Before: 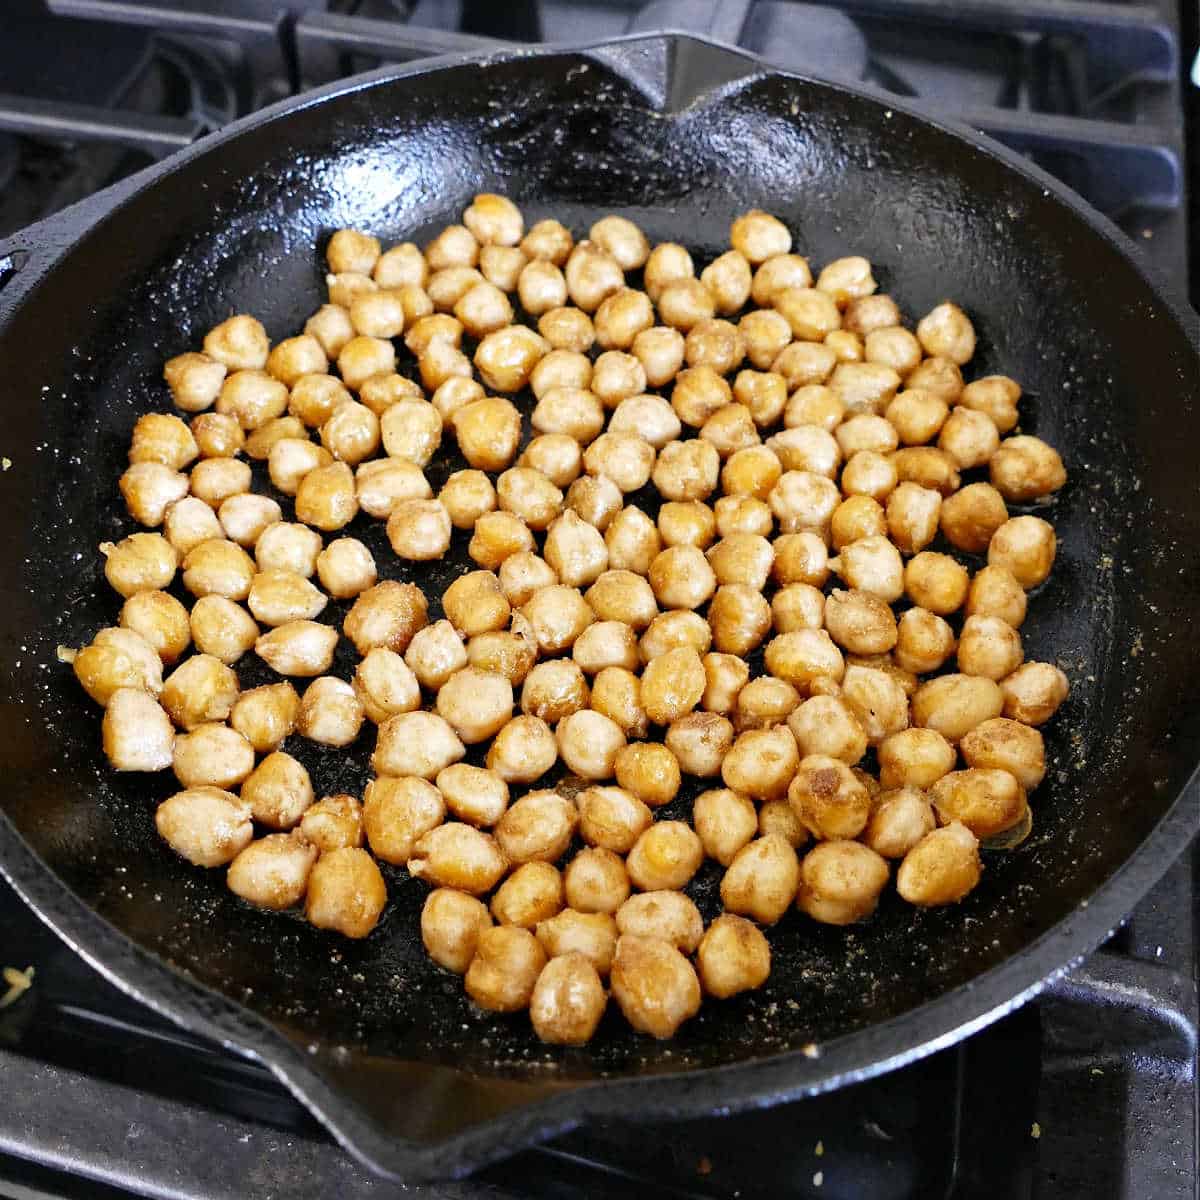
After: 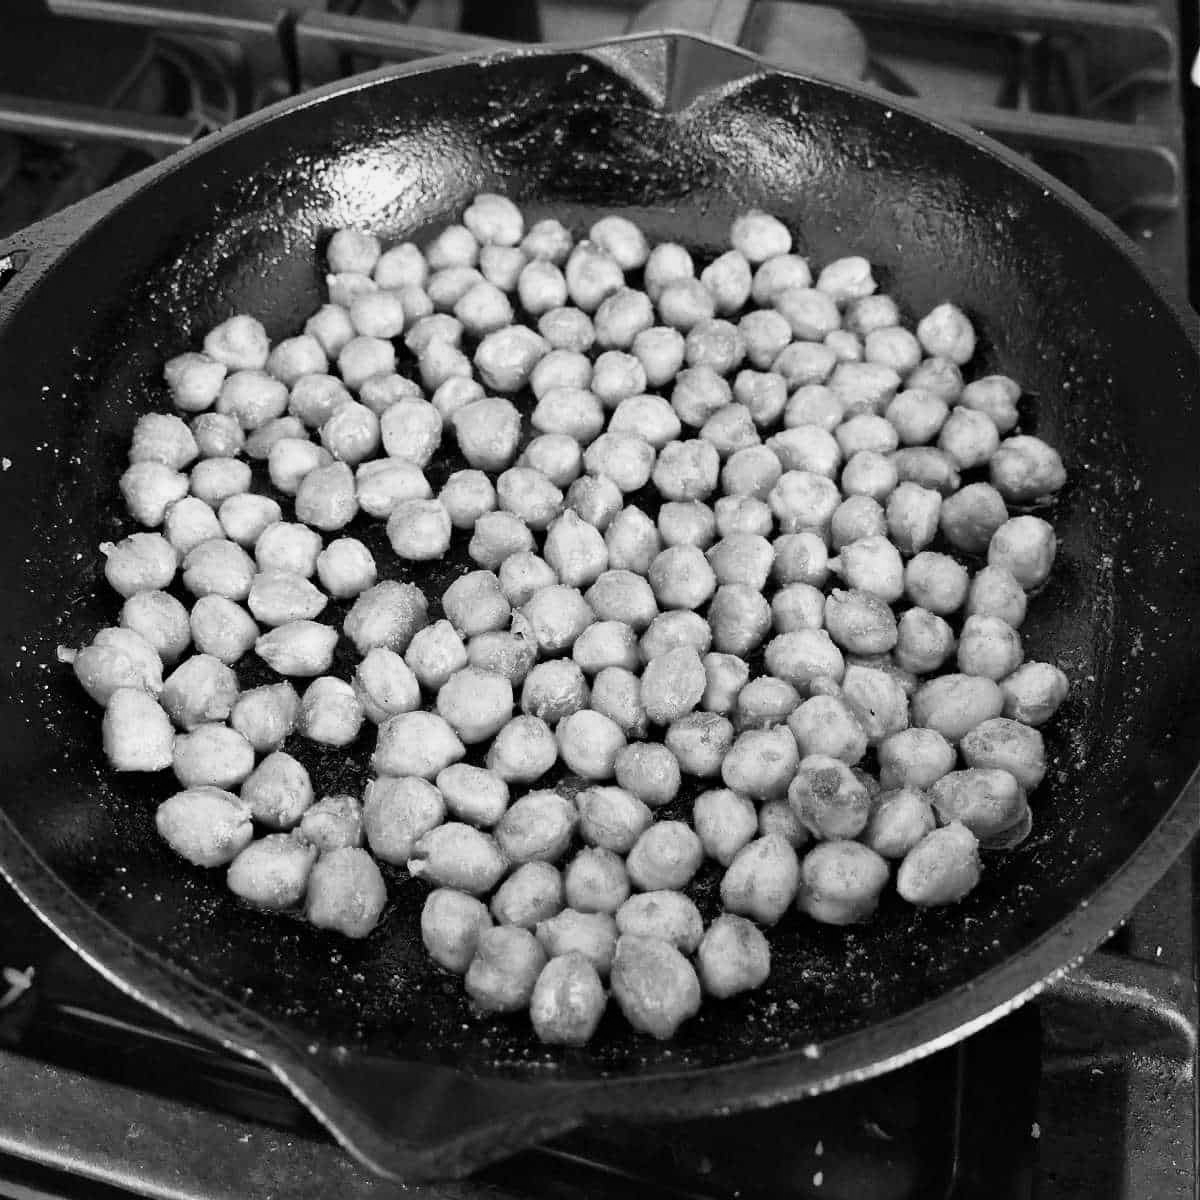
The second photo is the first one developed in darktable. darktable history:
white balance: red 1.08, blue 0.791
color balance rgb: perceptual saturation grading › global saturation 20%, global vibrance 20%
contrast brightness saturation: contrast 0.08, saturation 0.2
monochrome: a -74.22, b 78.2
